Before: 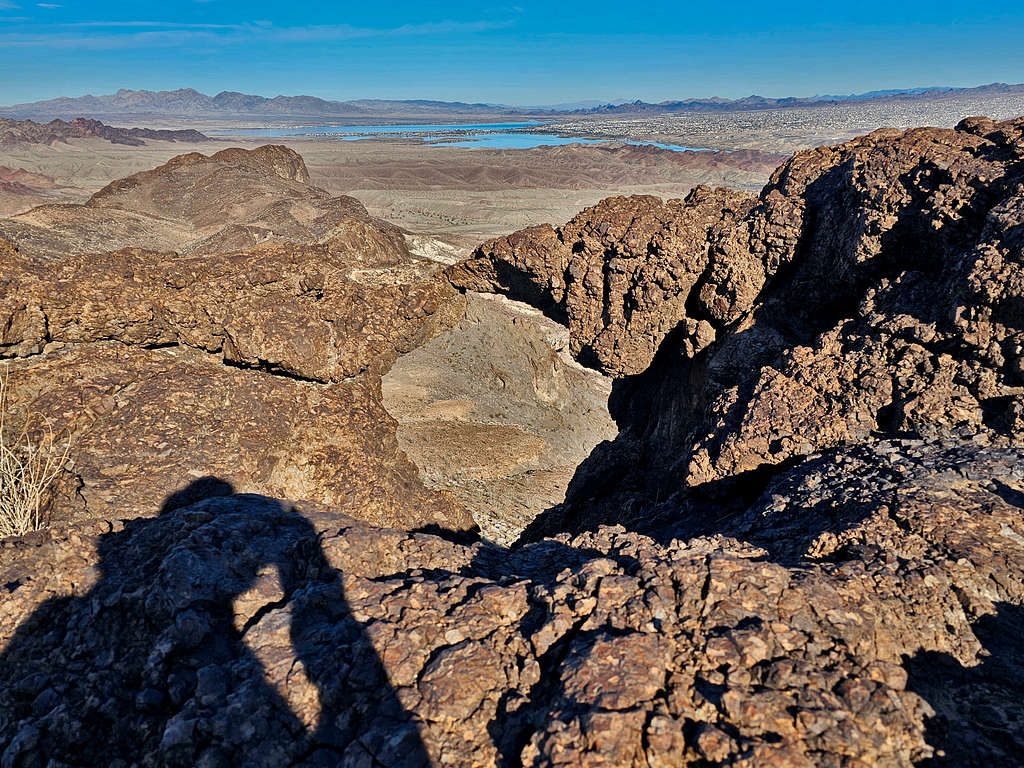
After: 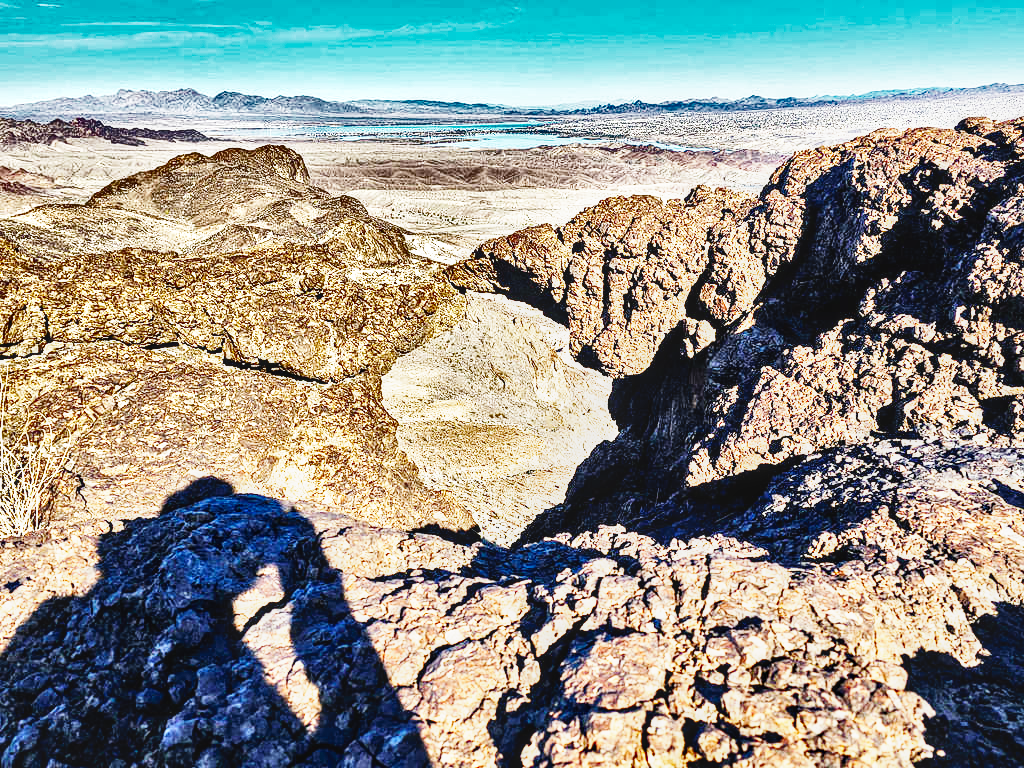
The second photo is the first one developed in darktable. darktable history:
base curve: curves: ch0 [(0, 0) (0.007, 0.004) (0.027, 0.03) (0.046, 0.07) (0.207, 0.54) (0.442, 0.872) (0.673, 0.972) (1, 1)], preserve colors none
exposure: exposure 0.945 EV, compensate highlight preservation false
shadows and highlights: shadows 20.89, highlights -81.97, soften with gaussian
local contrast: on, module defaults
